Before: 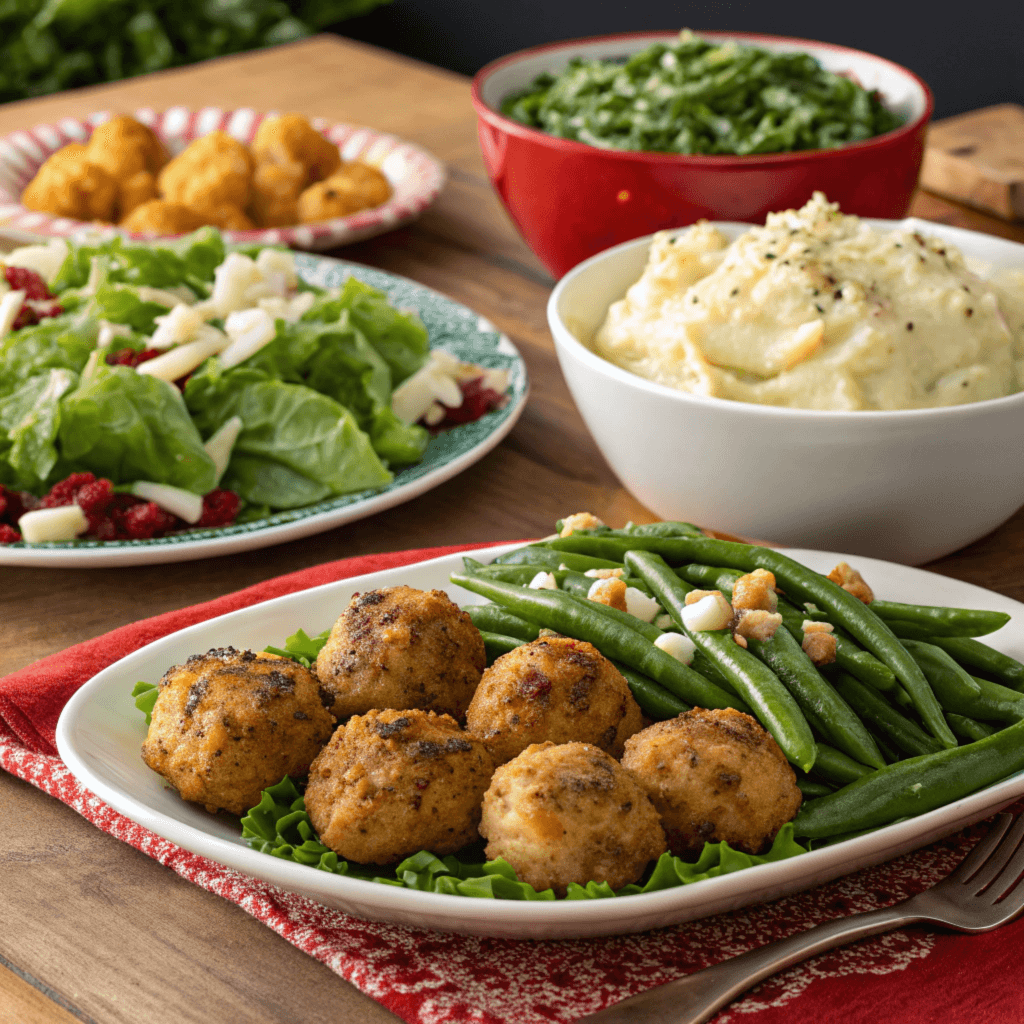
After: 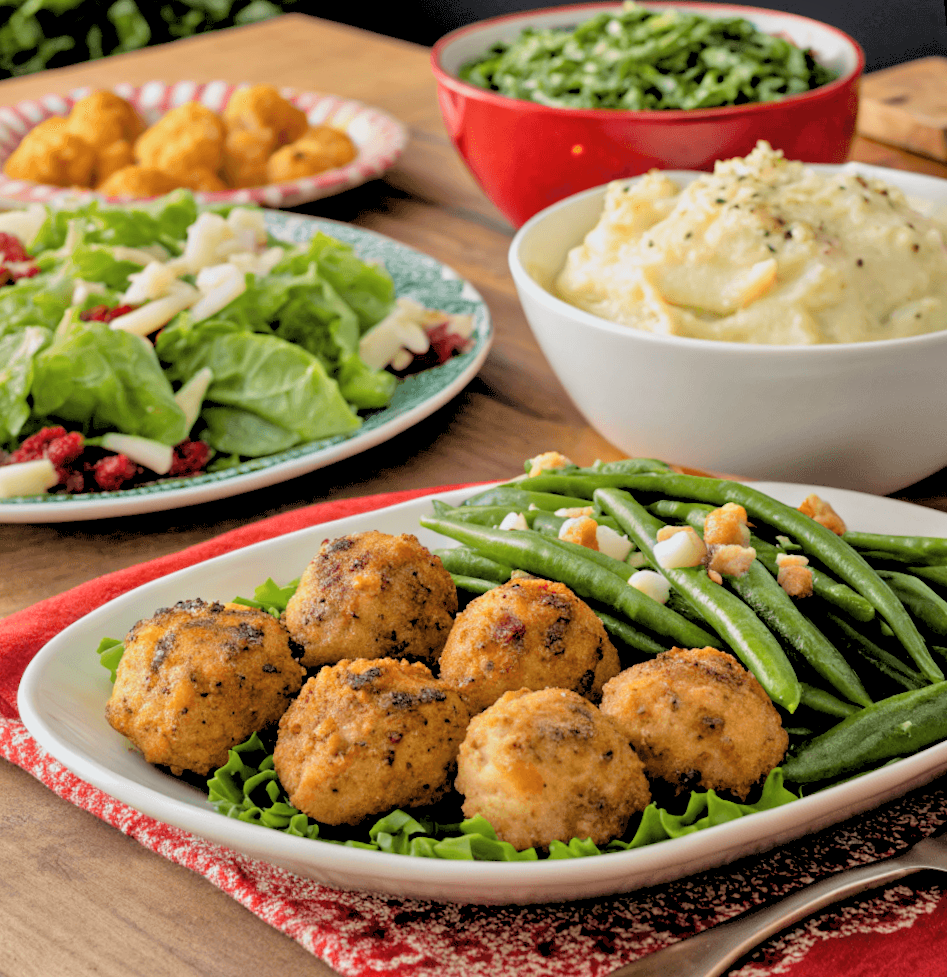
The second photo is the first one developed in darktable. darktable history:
rgb levels: preserve colors sum RGB, levels [[0.038, 0.433, 0.934], [0, 0.5, 1], [0, 0.5, 1]]
tone equalizer: -8 EV 0.001 EV, -7 EV -0.004 EV, -6 EV 0.009 EV, -5 EV 0.032 EV, -4 EV 0.276 EV, -3 EV 0.644 EV, -2 EV 0.584 EV, -1 EV 0.187 EV, +0 EV 0.024 EV
rotate and perspective: rotation -1.68°, lens shift (vertical) -0.146, crop left 0.049, crop right 0.912, crop top 0.032, crop bottom 0.96
